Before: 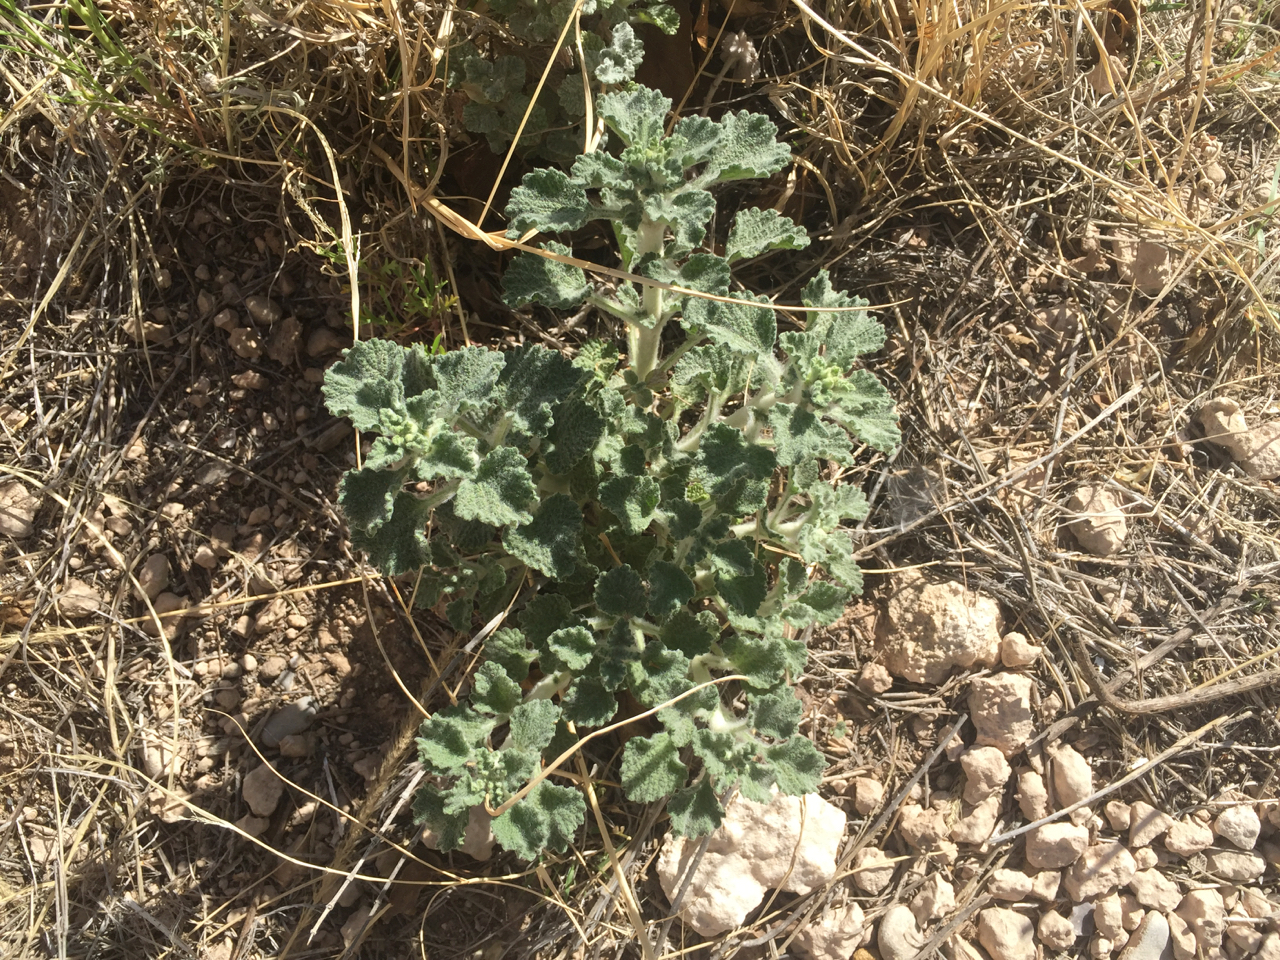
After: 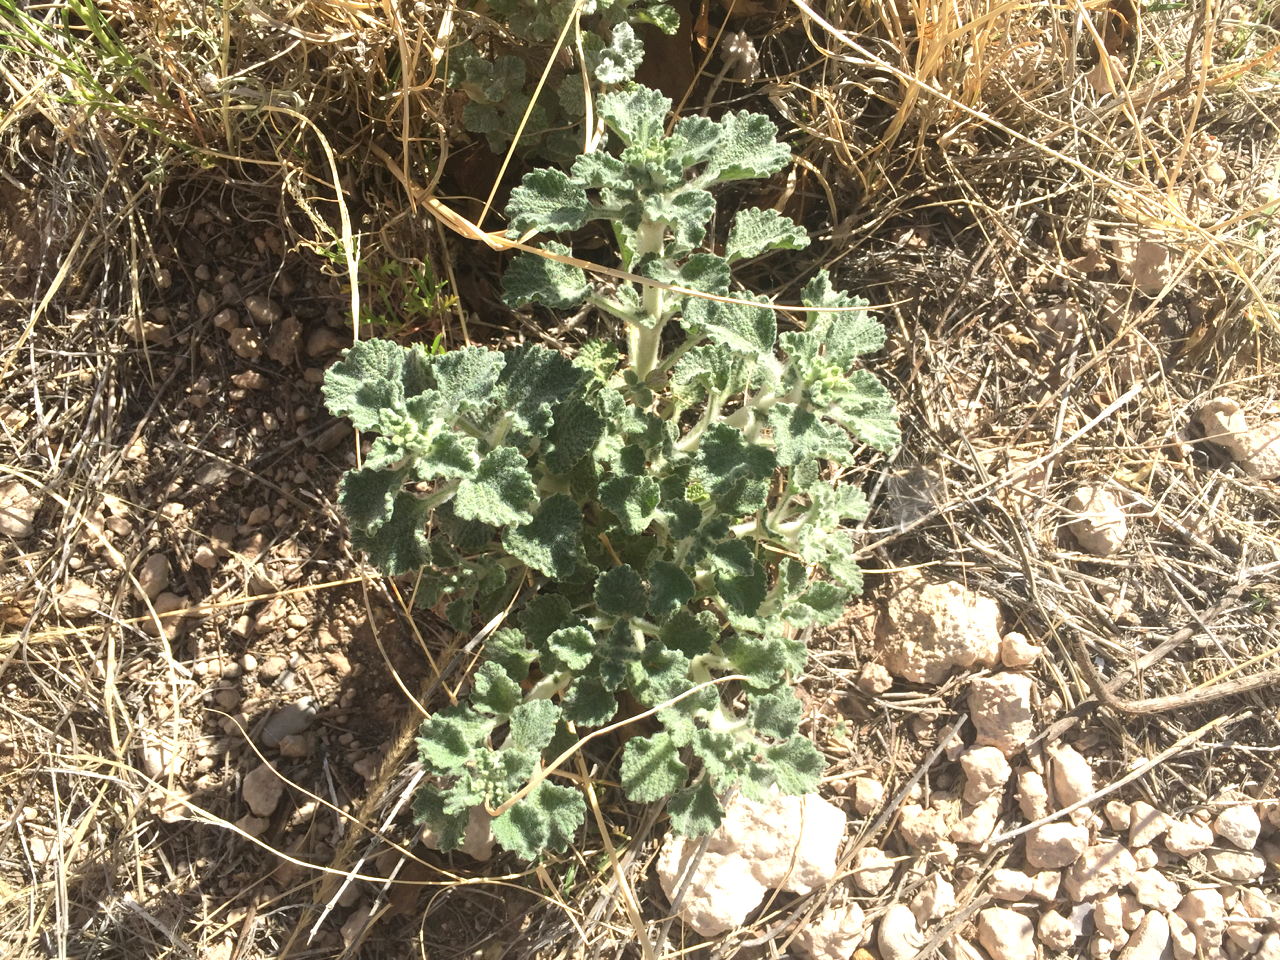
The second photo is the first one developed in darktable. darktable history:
exposure: exposure 0.607 EV, compensate exposure bias true, compensate highlight preservation false
